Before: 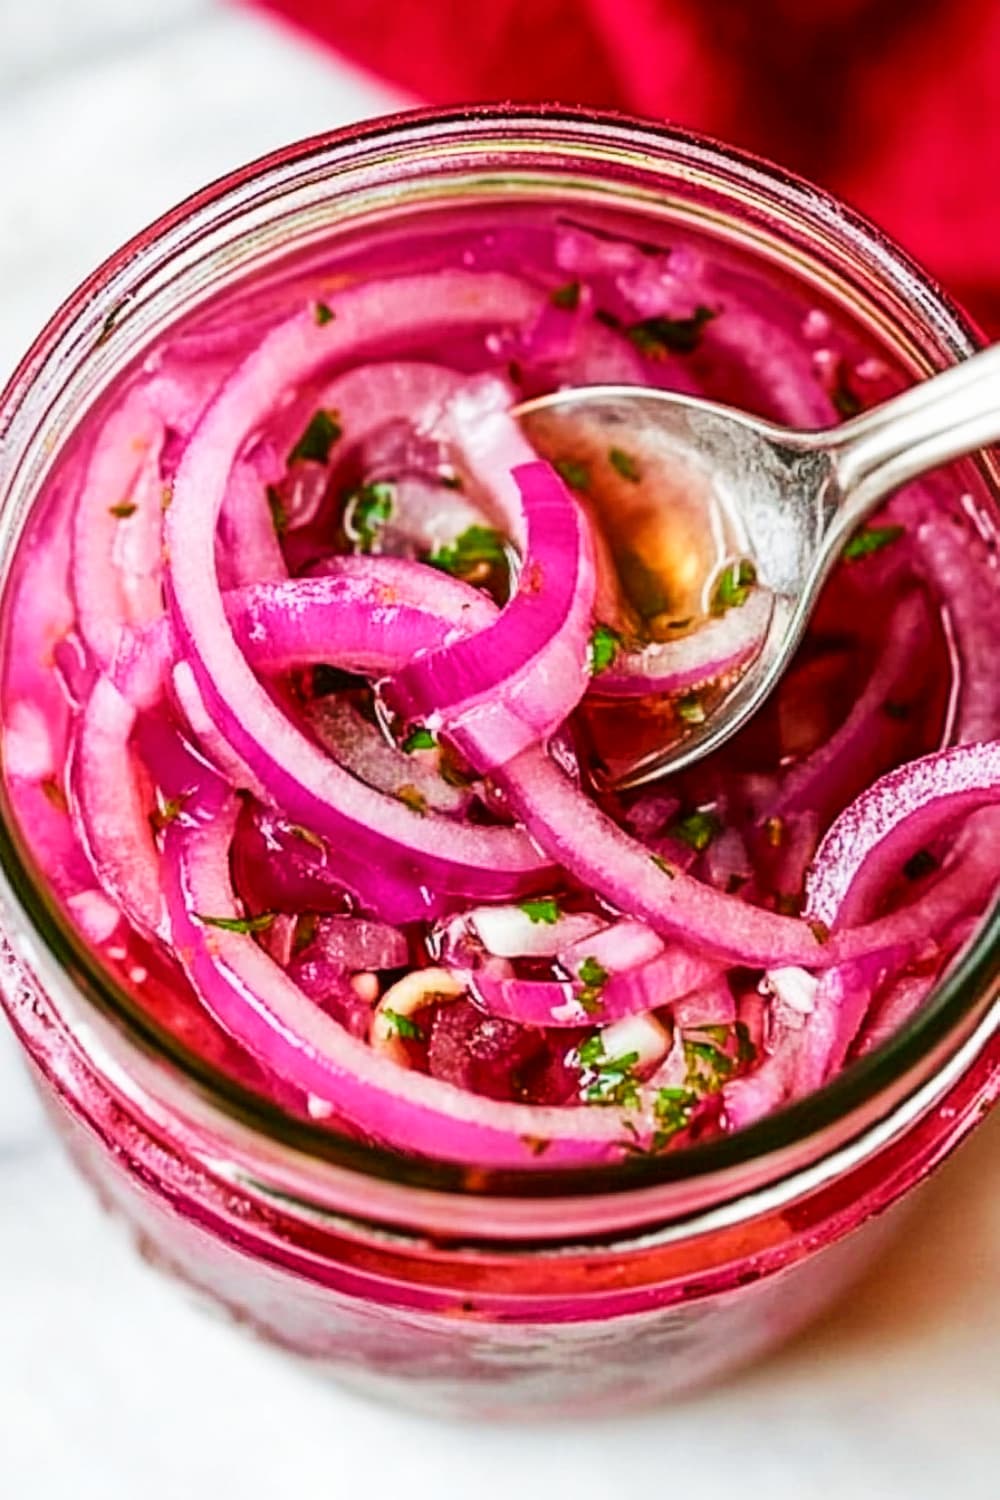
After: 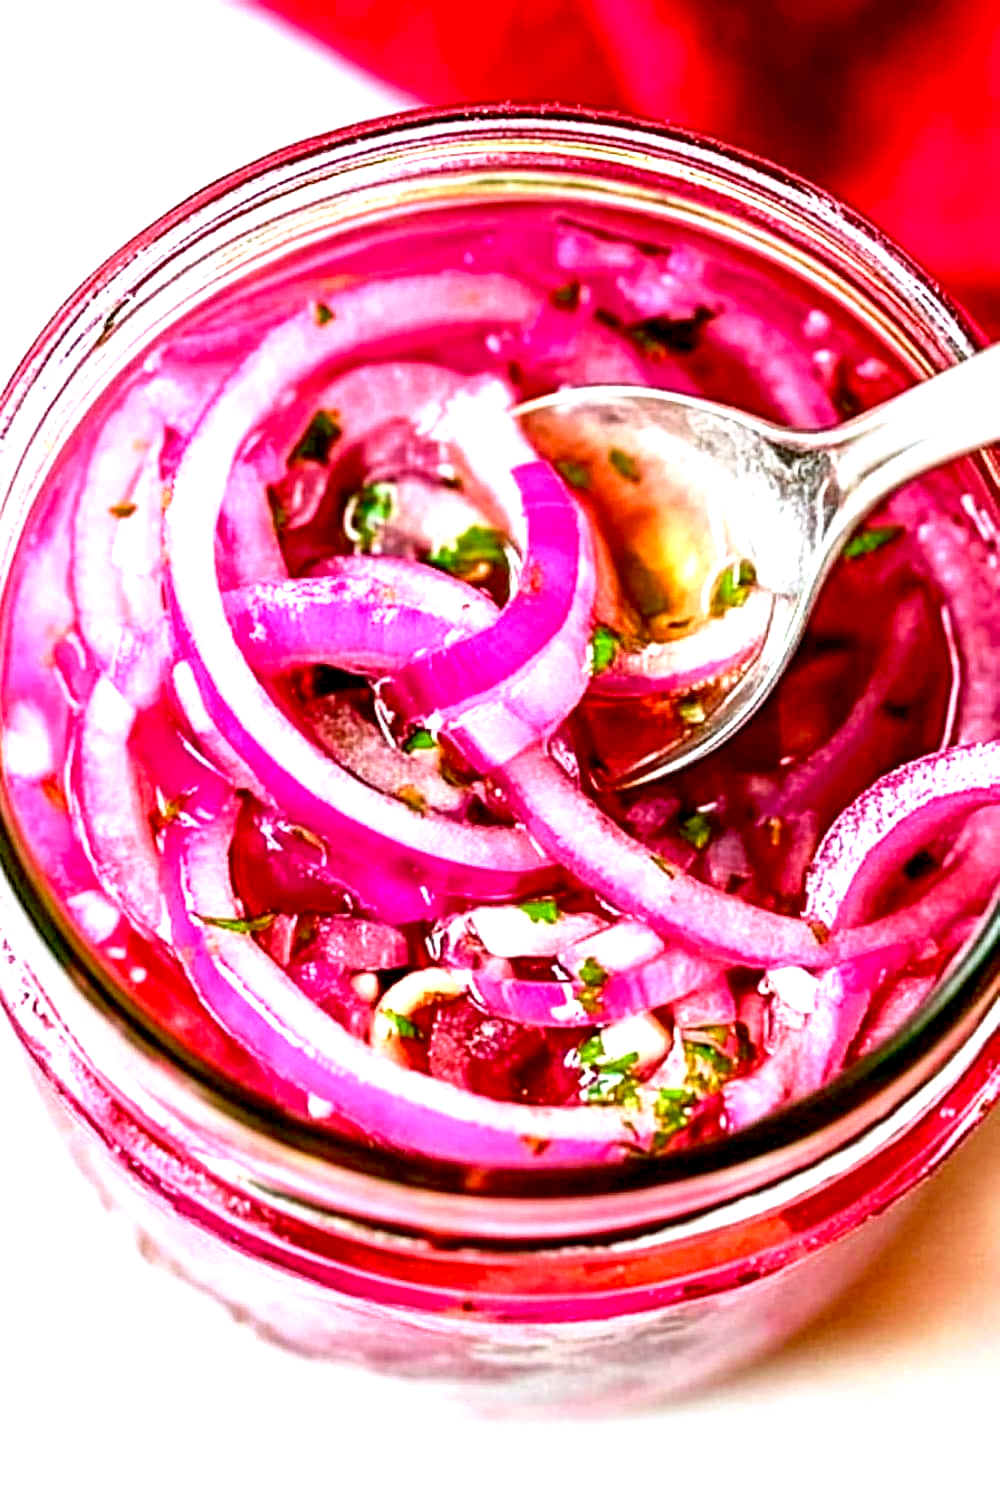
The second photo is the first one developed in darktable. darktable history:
exposure: black level correction 0.01, exposure 1 EV, compensate highlight preservation false
white balance: red 0.976, blue 1.04
